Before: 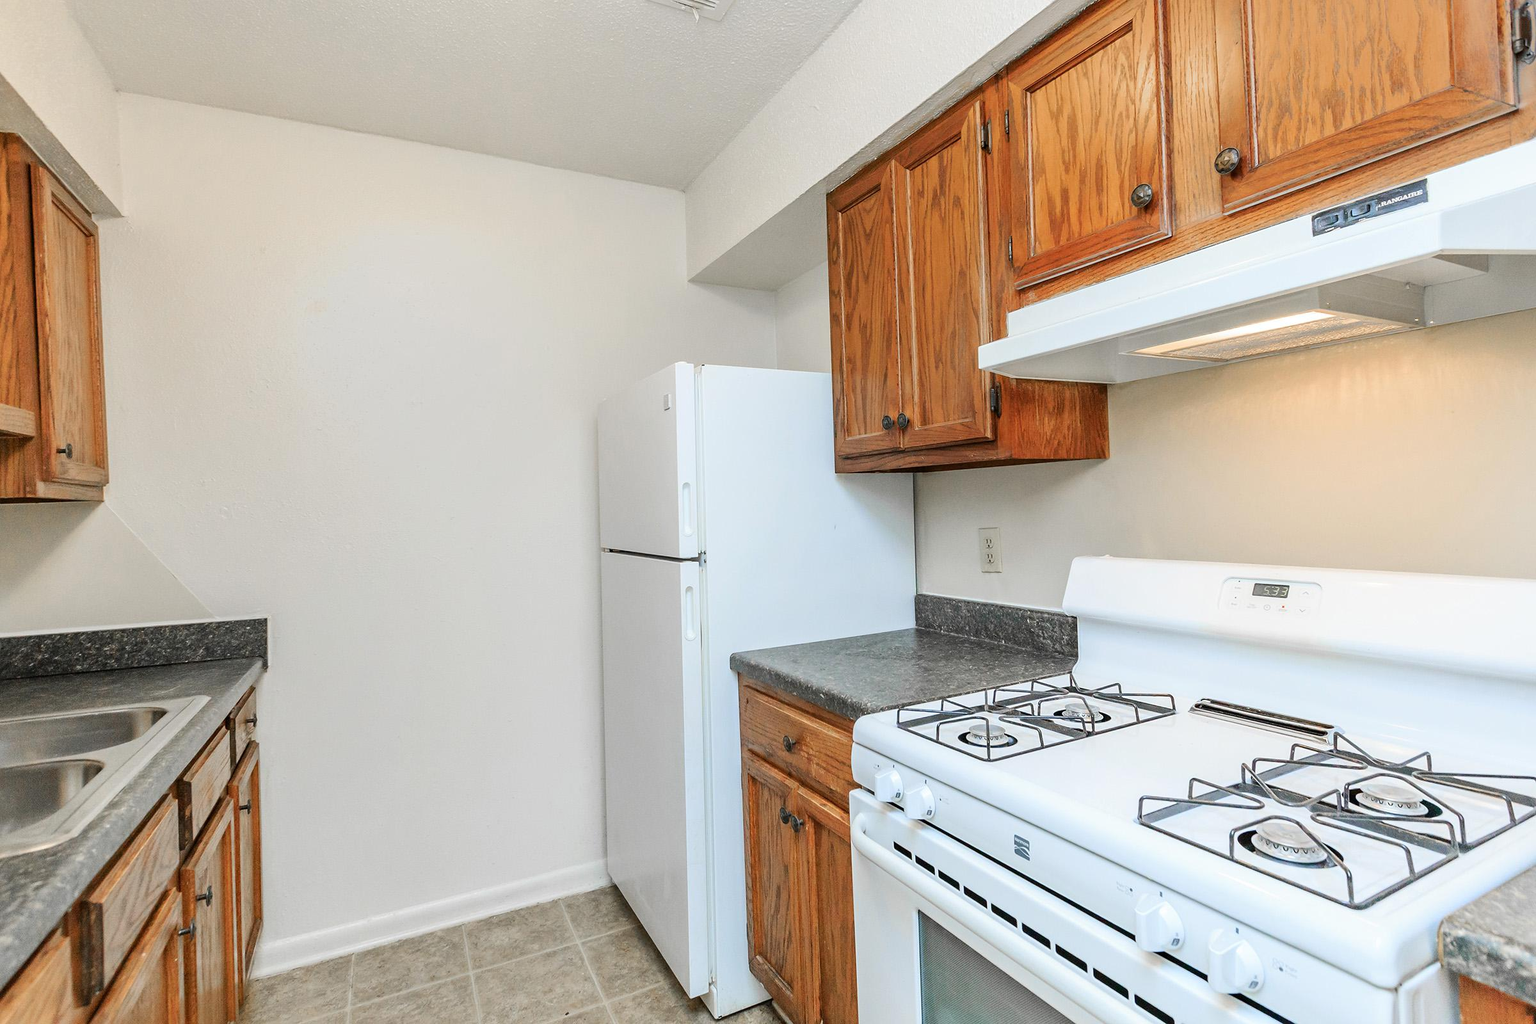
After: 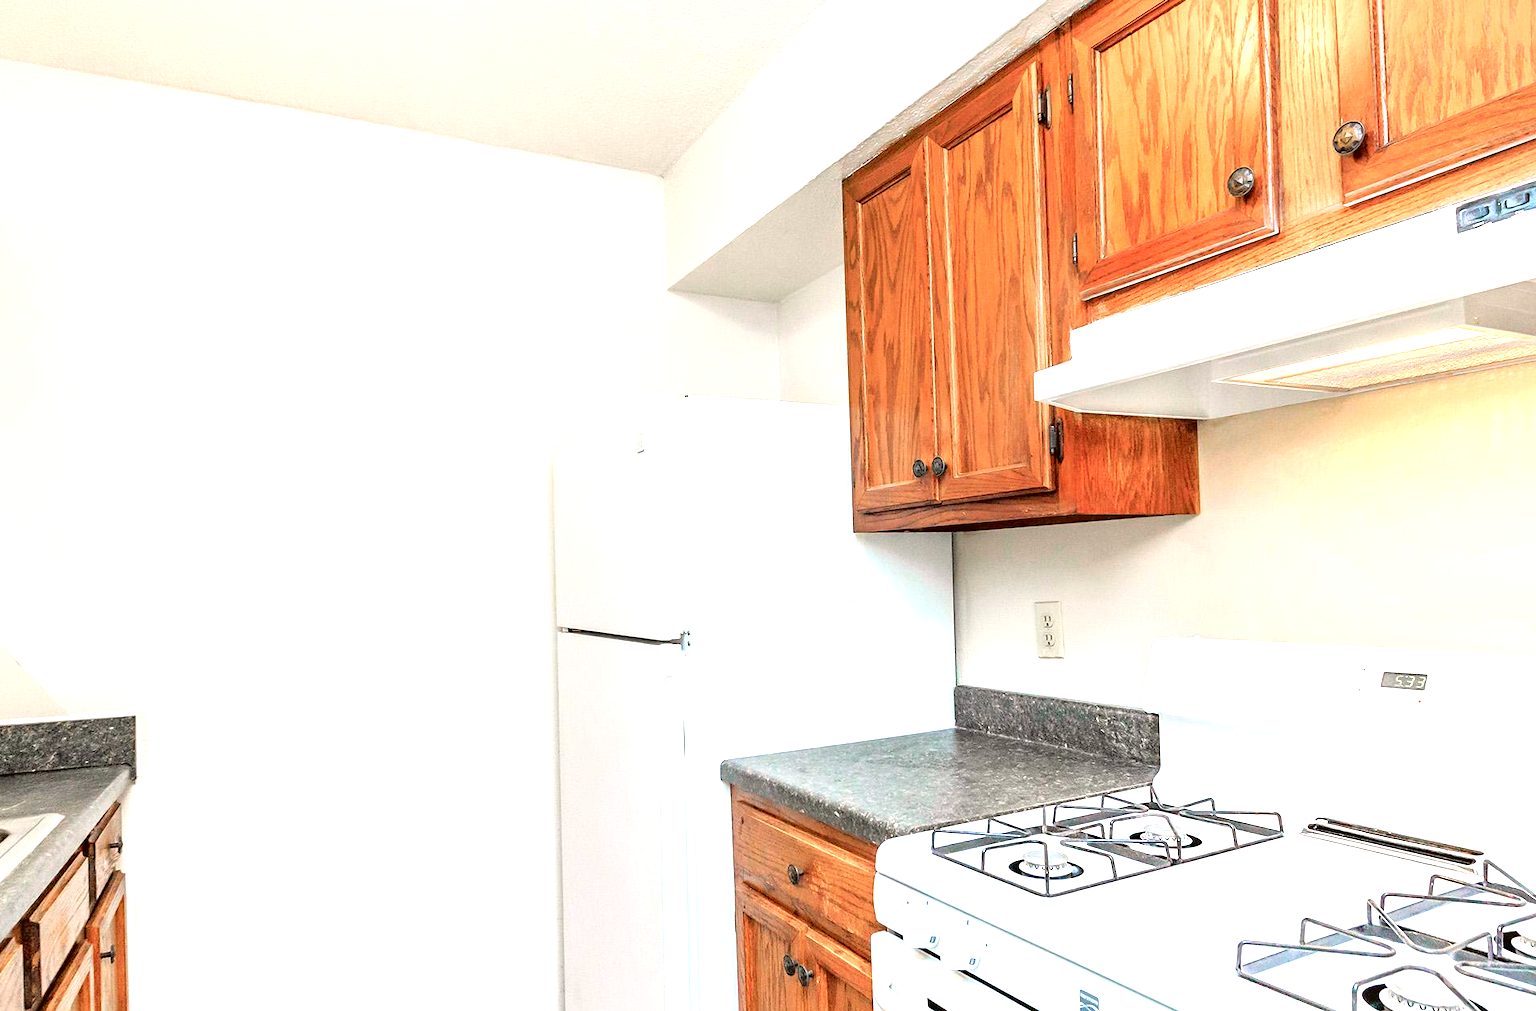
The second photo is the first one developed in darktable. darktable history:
crop and rotate: left 10.428%, top 5.068%, right 10.416%, bottom 16.772%
tone curve: curves: ch0 [(0, 0.013) (0.181, 0.074) (0.337, 0.304) (0.498, 0.485) (0.78, 0.742) (0.993, 0.954)]; ch1 [(0, 0) (0.294, 0.184) (0.359, 0.34) (0.362, 0.35) (0.43, 0.41) (0.469, 0.463) (0.495, 0.502) (0.54, 0.563) (0.612, 0.641) (1, 1)]; ch2 [(0, 0) (0.44, 0.437) (0.495, 0.502) (0.524, 0.534) (0.557, 0.56) (0.634, 0.654) (0.728, 0.722) (1, 1)], color space Lab, independent channels, preserve colors none
exposure: black level correction 0, exposure 1.2 EV, compensate highlight preservation false
